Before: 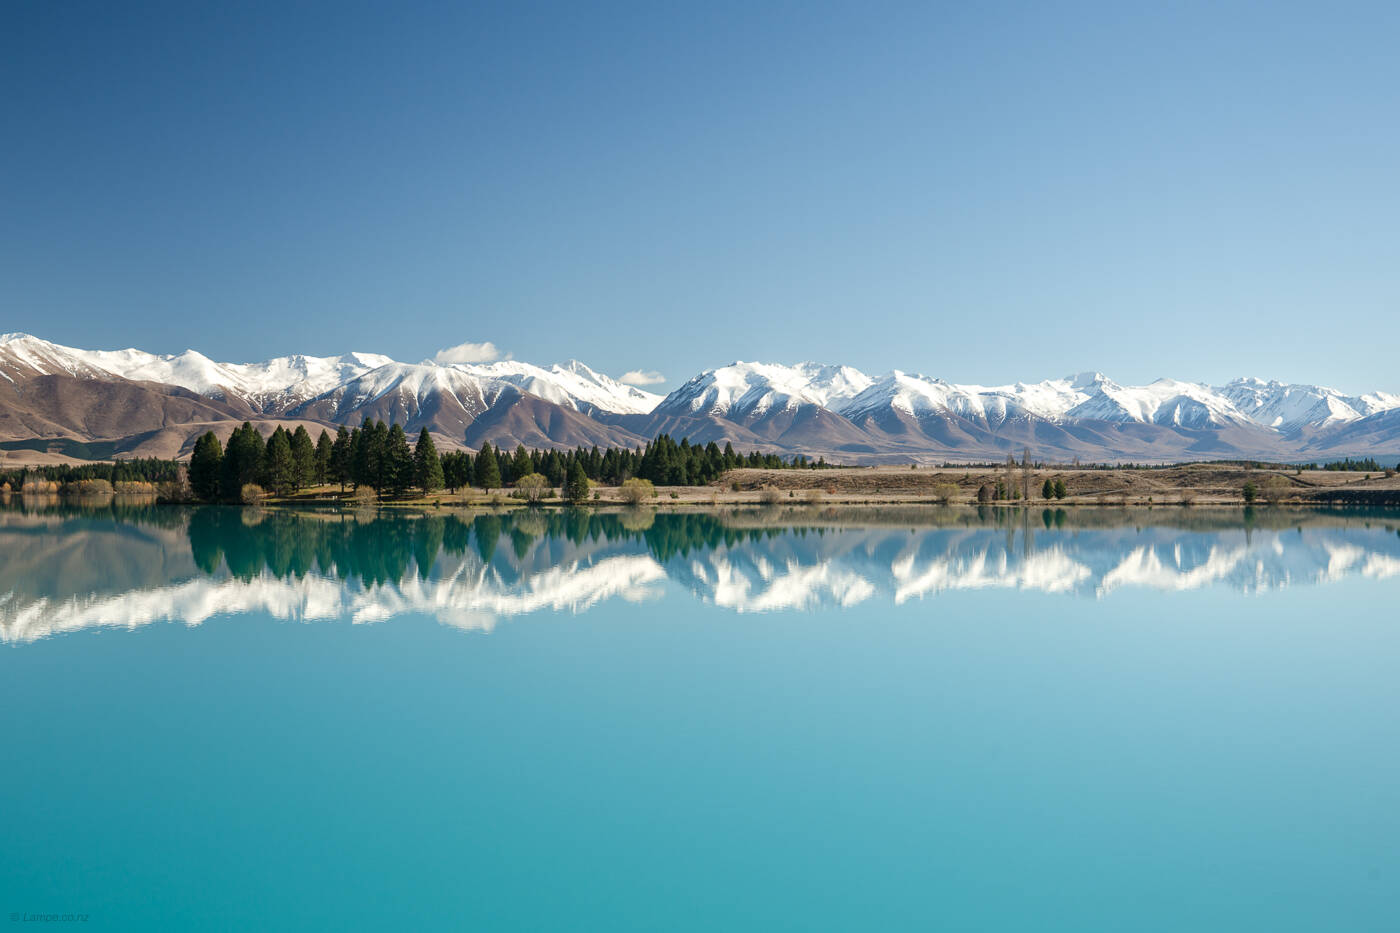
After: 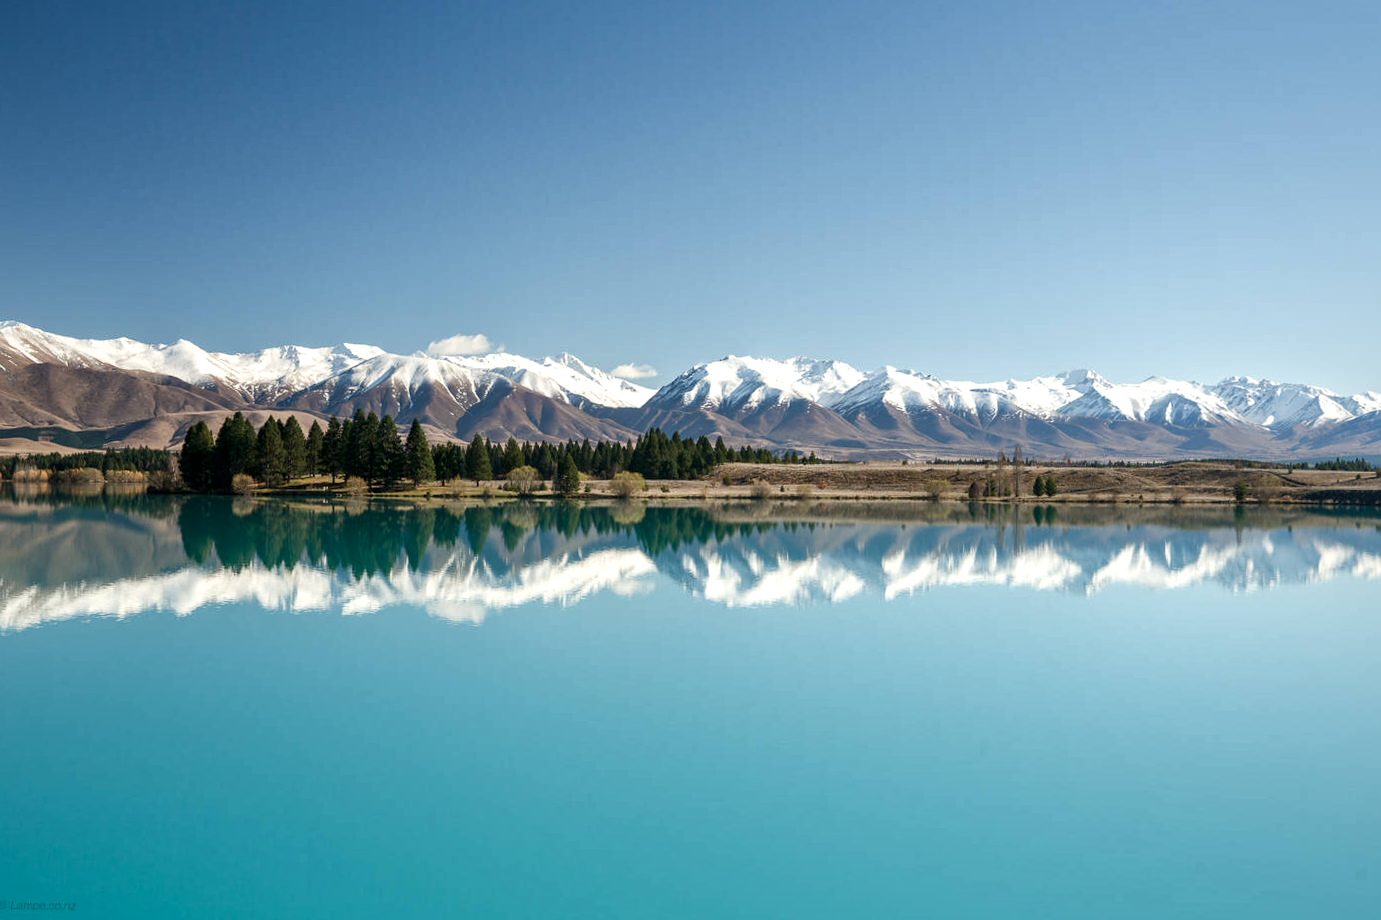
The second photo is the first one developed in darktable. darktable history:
local contrast: mode bilateral grid, contrast 20, coarseness 100, detail 150%, midtone range 0.2
crop and rotate: angle -0.5°
